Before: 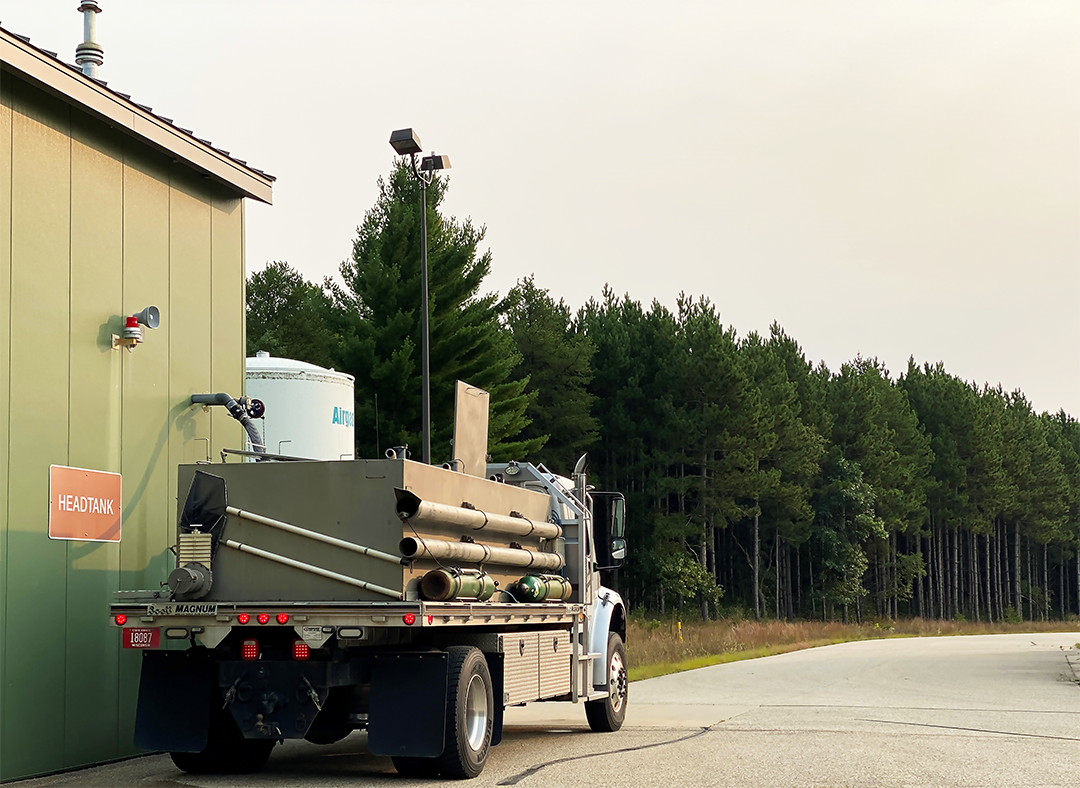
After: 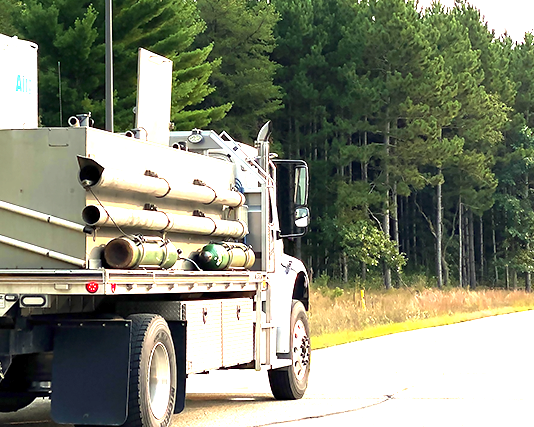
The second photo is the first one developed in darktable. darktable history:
exposure: exposure 2.008 EV, compensate highlight preservation false
crop: left 29.352%, top 42.253%, right 21.159%, bottom 3.474%
